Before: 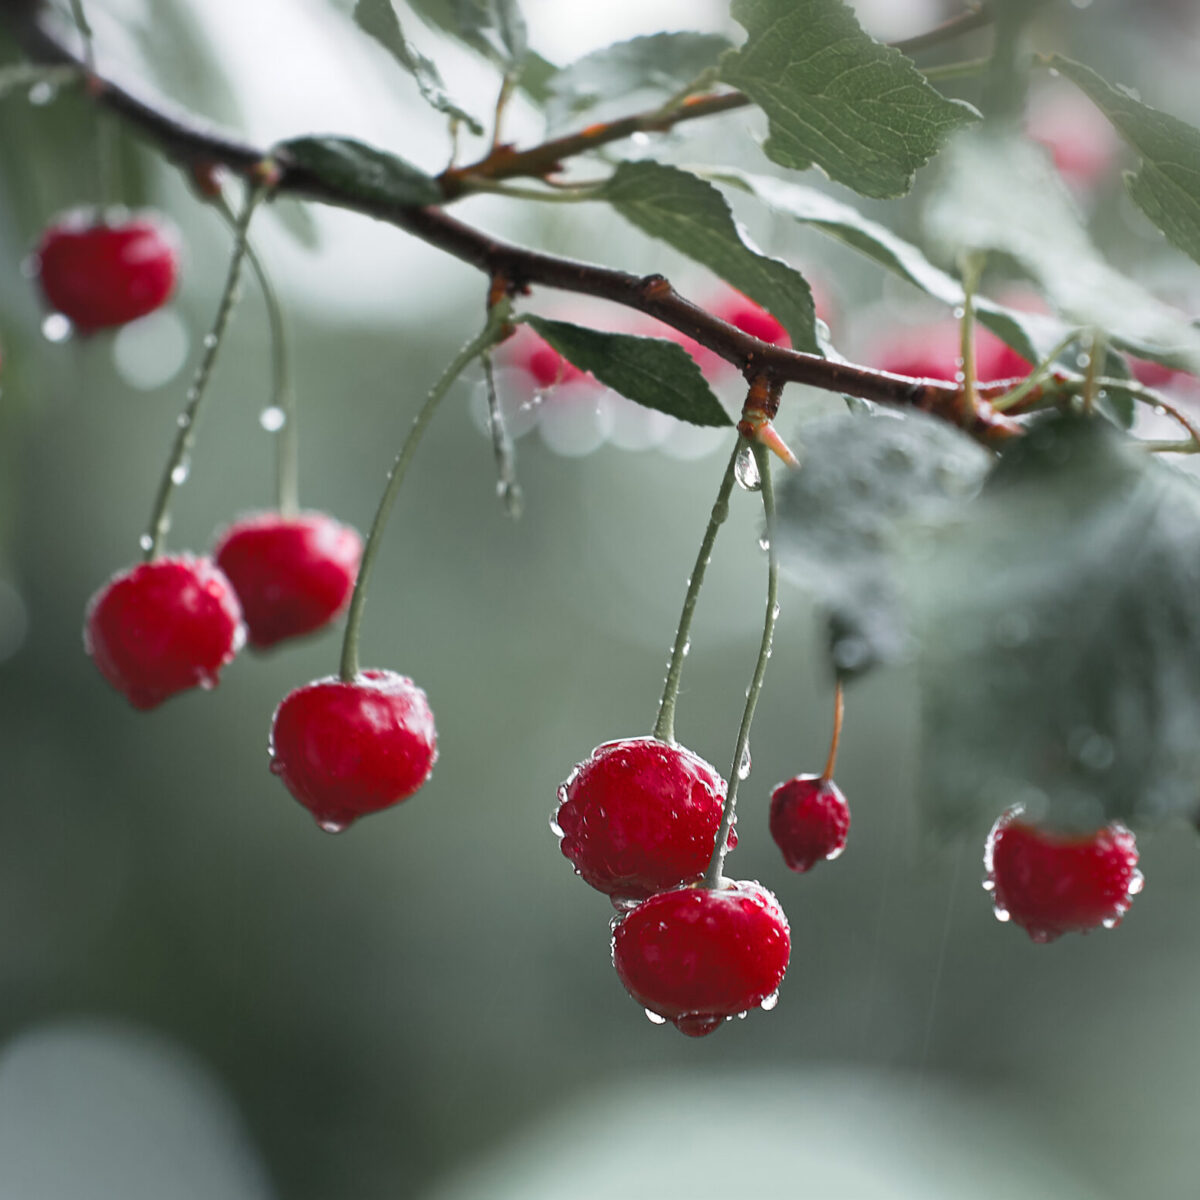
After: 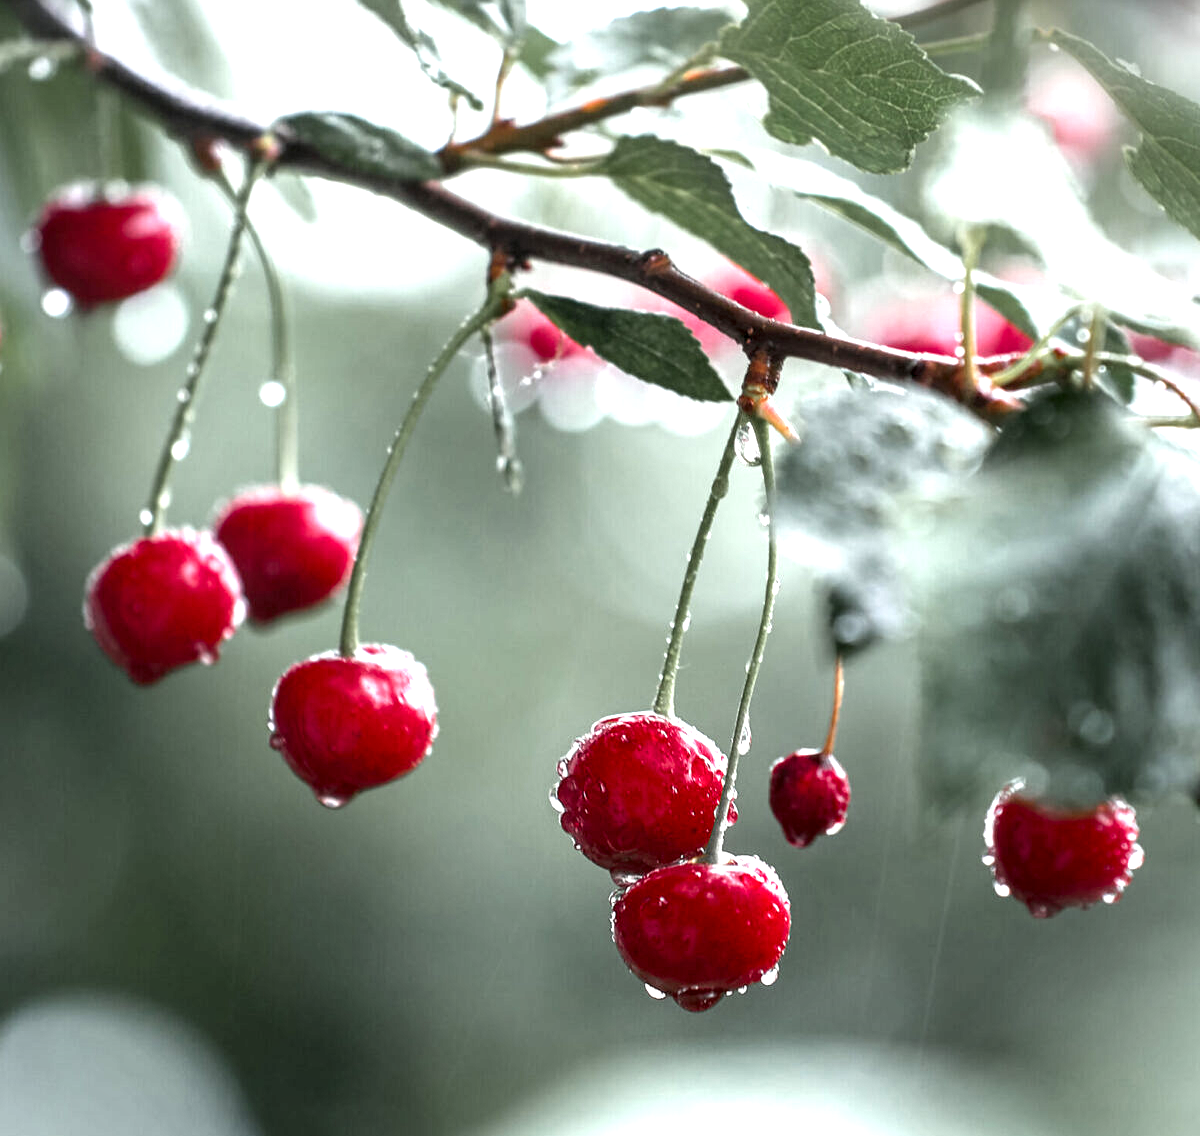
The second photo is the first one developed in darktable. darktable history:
exposure: black level correction 0, exposure 0.593 EV, compensate highlight preservation false
levels: levels [0, 0.476, 0.951]
crop and rotate: top 2.113%, bottom 3.168%
local contrast: highlights 64%, shadows 53%, detail 168%, midtone range 0.511
